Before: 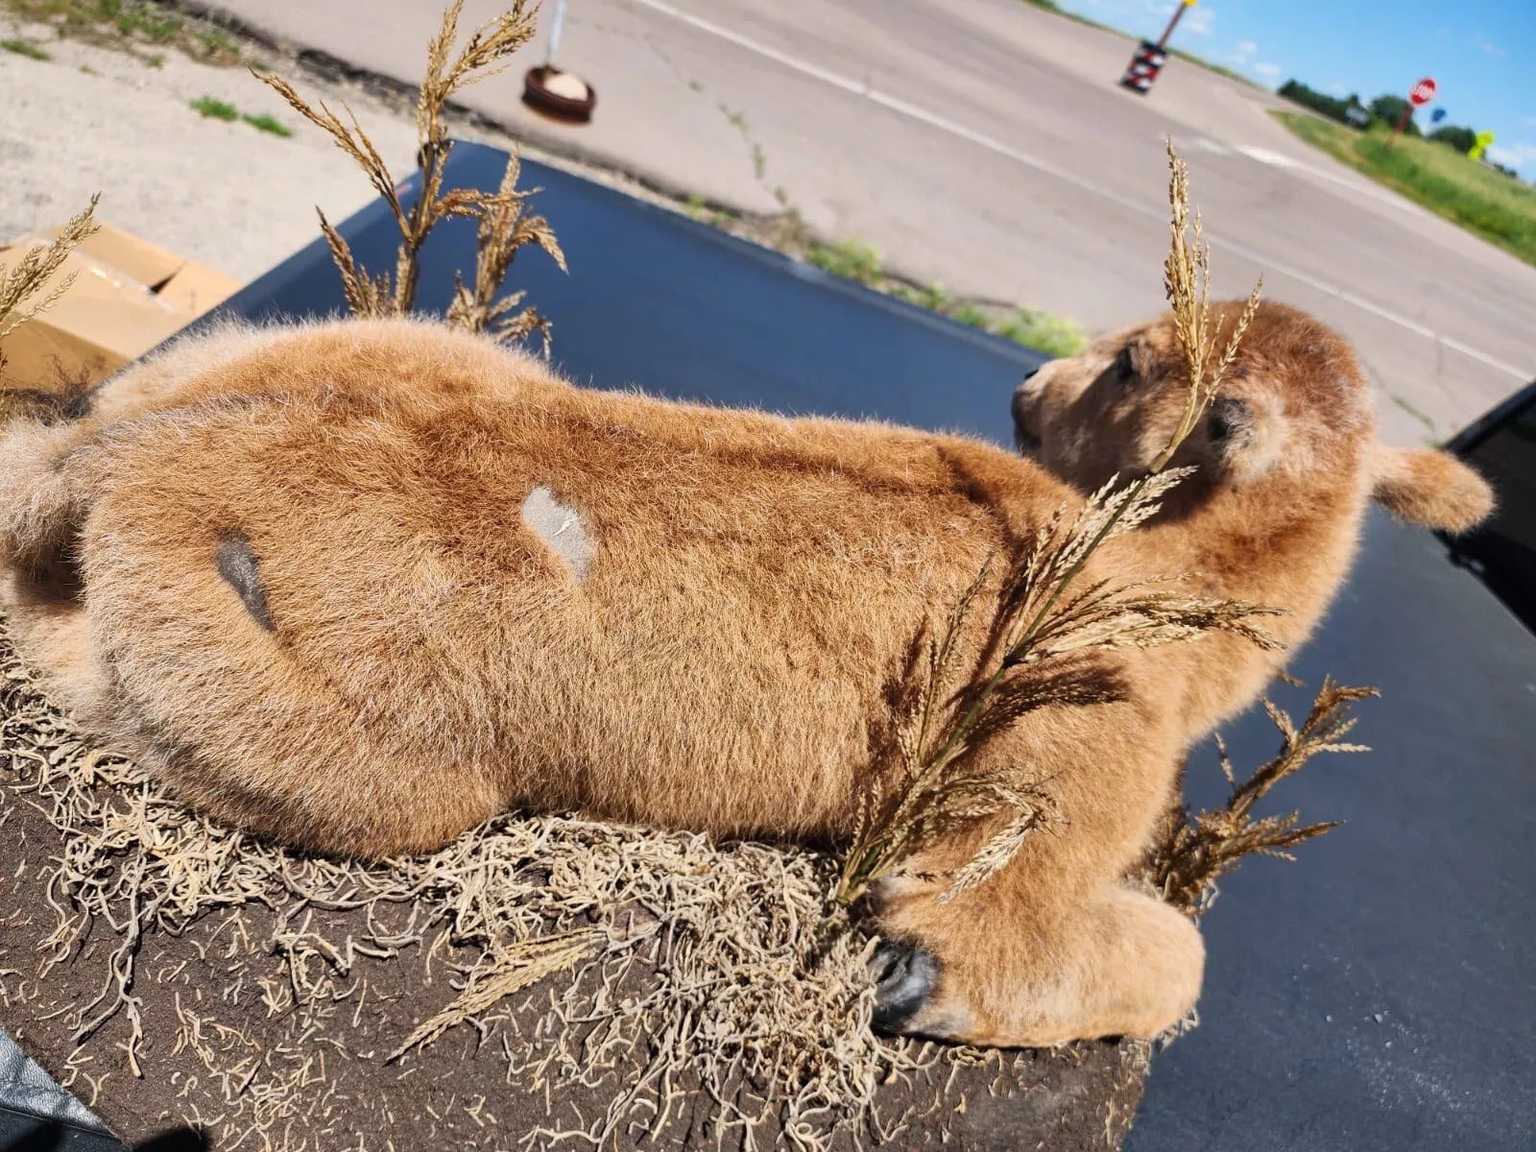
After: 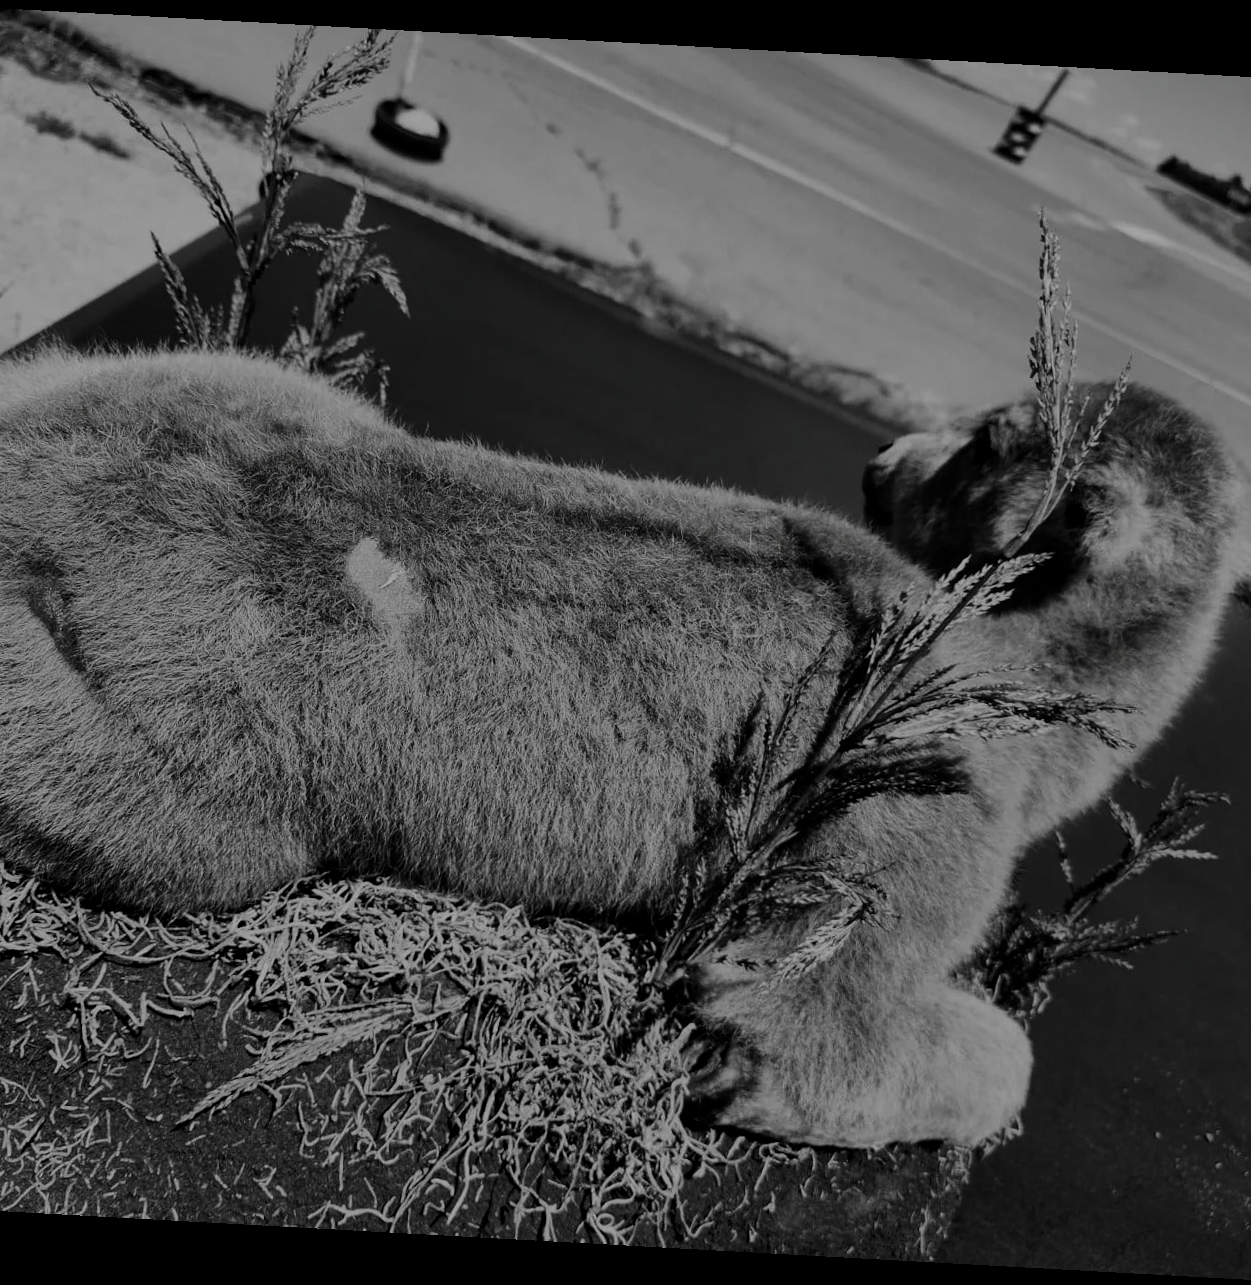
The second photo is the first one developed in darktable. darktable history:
filmic rgb: black relative exposure -7.2 EV, white relative exposure 5.35 EV, threshold 2.97 EV, hardness 3.03, preserve chrominance no, color science v5 (2021), enable highlight reconstruction true
color balance rgb: highlights gain › luminance 20.201%, highlights gain › chroma 2.661%, highlights gain › hue 174.78°, perceptual saturation grading › global saturation 3.698%
contrast brightness saturation: contrast -0.027, brightness -0.585, saturation -0.989
crop and rotate: angle -3.15°, left 13.959%, top 0.028%, right 10.83%, bottom 0.026%
